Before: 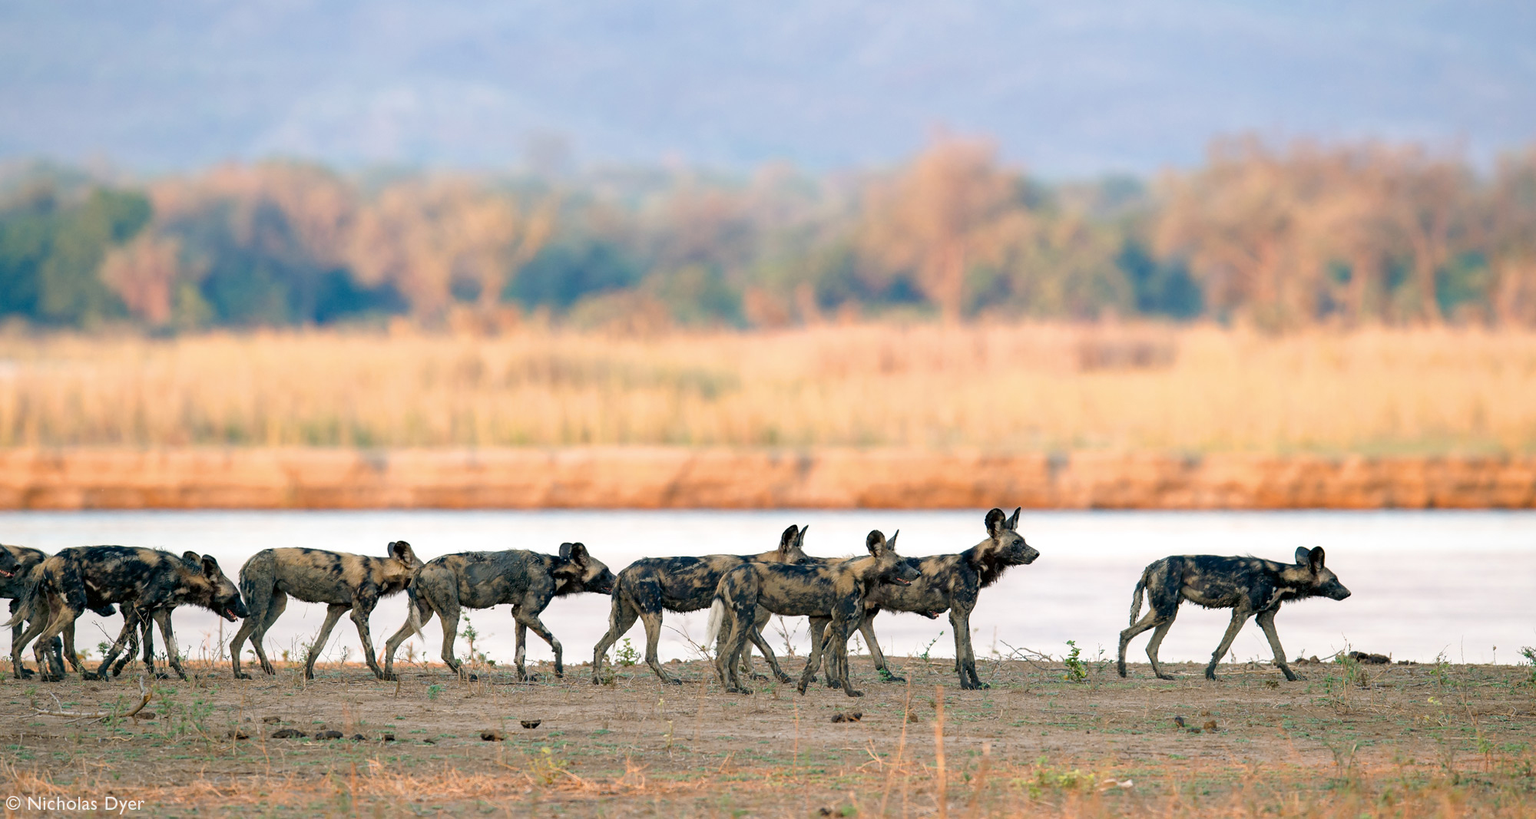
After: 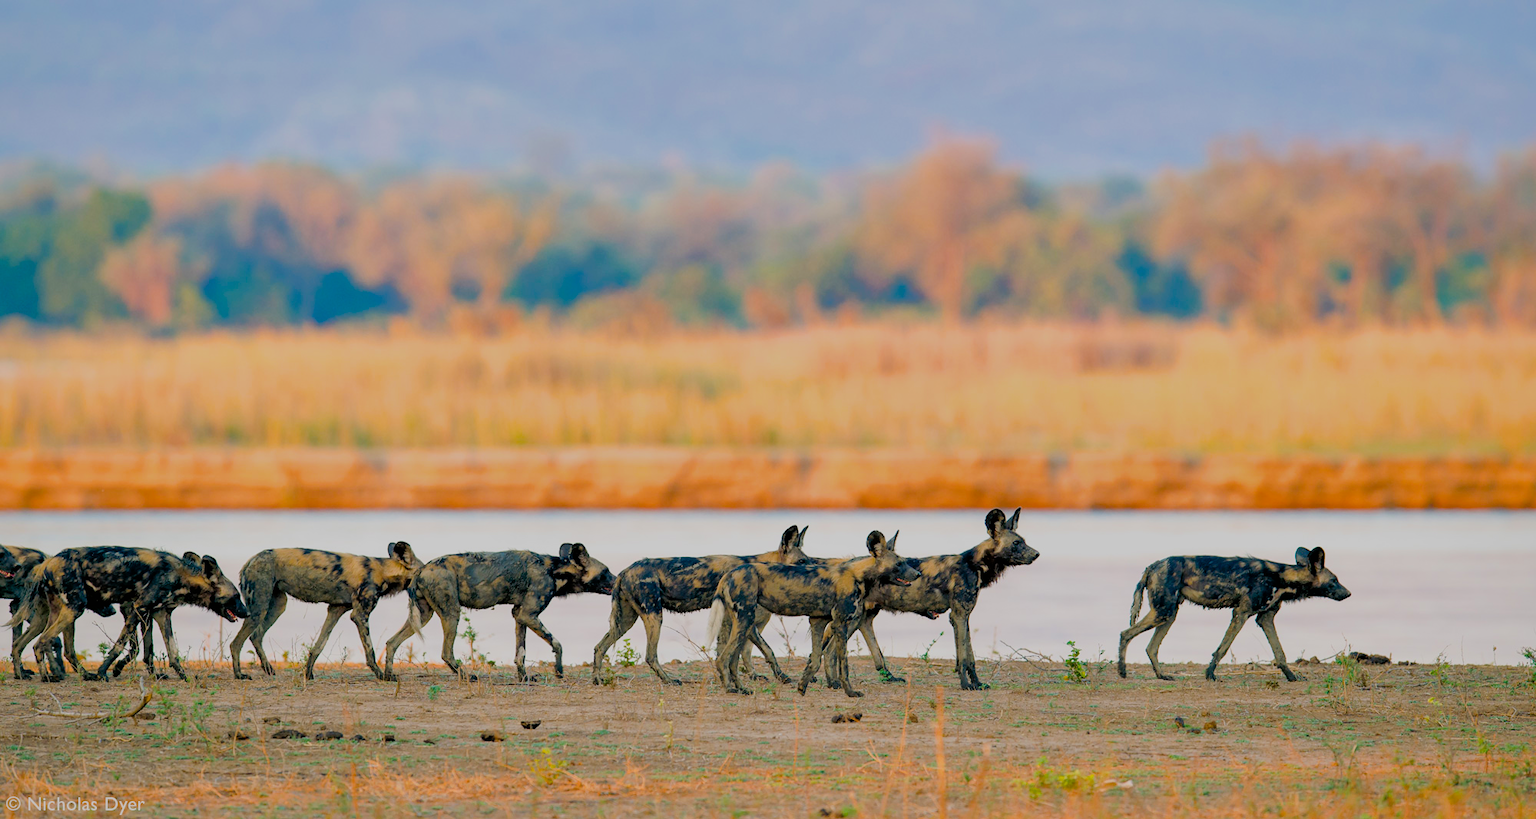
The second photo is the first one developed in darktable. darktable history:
shadows and highlights: on, module defaults
color balance rgb: linear chroma grading › global chroma 20.106%, perceptual saturation grading › global saturation 25.335%
filmic rgb: black relative exposure -7.65 EV, white relative exposure 4.56 EV, hardness 3.61
